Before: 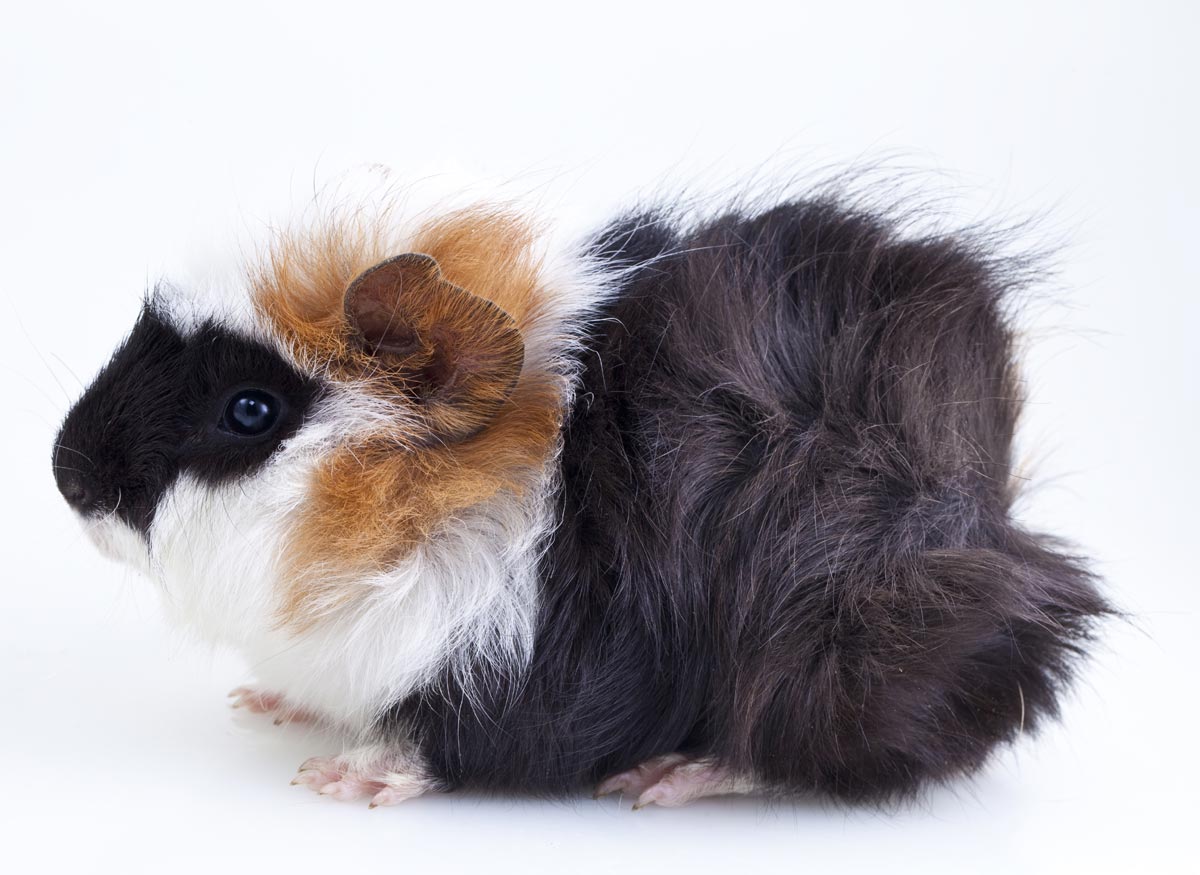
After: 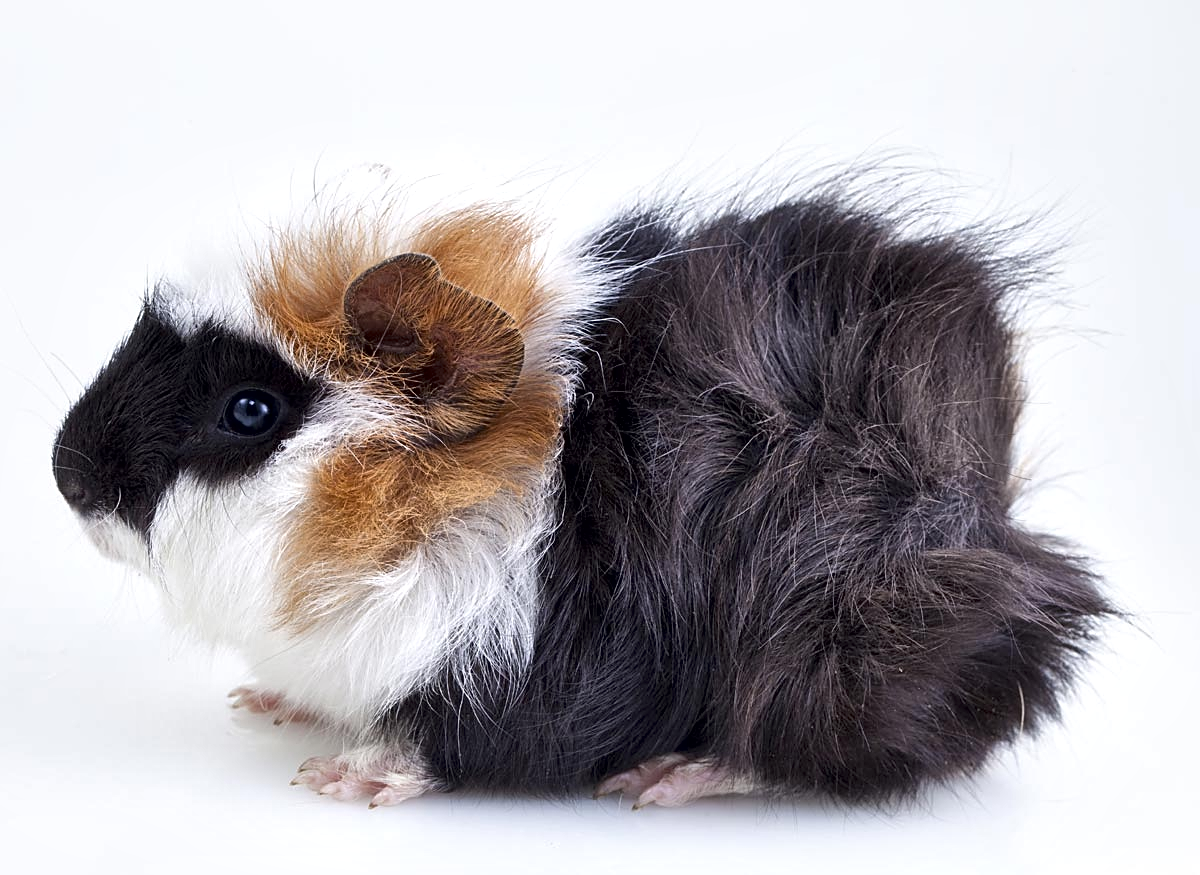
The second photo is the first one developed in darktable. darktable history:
local contrast: mode bilateral grid, contrast 25, coarseness 47, detail 151%, midtone range 0.2
sharpen: on, module defaults
